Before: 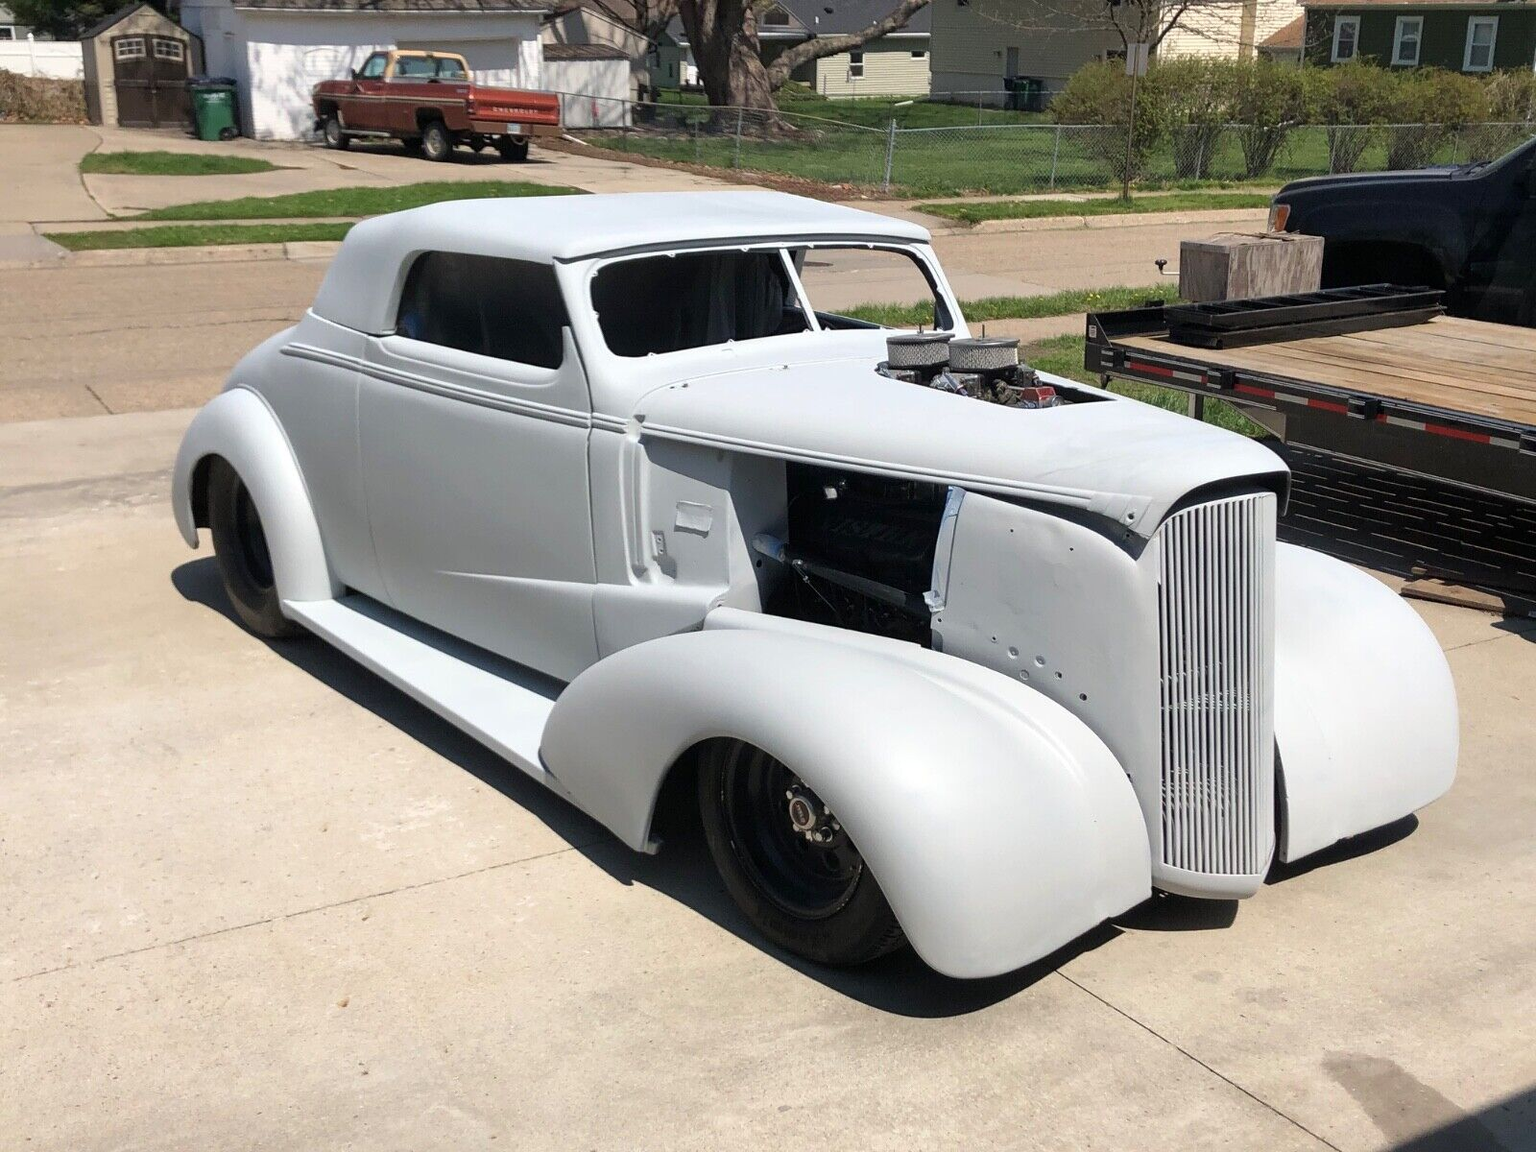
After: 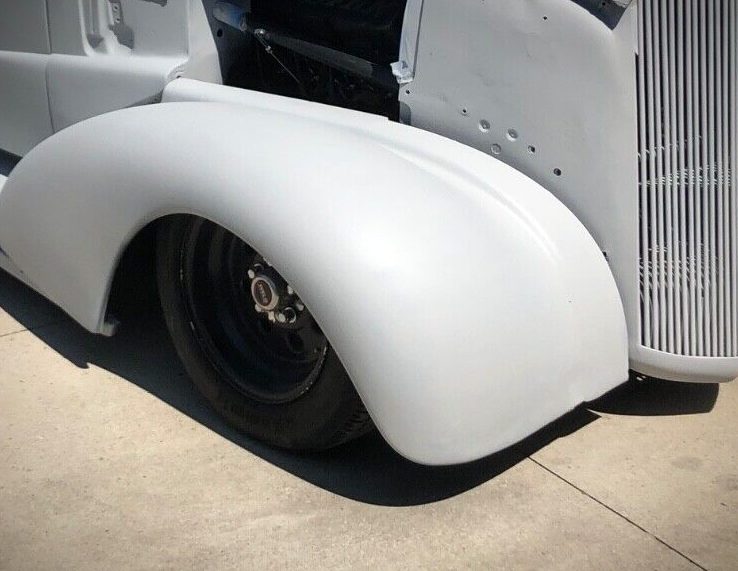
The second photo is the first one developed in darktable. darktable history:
vignetting: fall-off start 85.82%, fall-off radius 79.79%, brightness -0.985, saturation 0.496, width/height ratio 1.225, unbound false
crop: left 35.72%, top 46.233%, right 18.097%, bottom 6.14%
